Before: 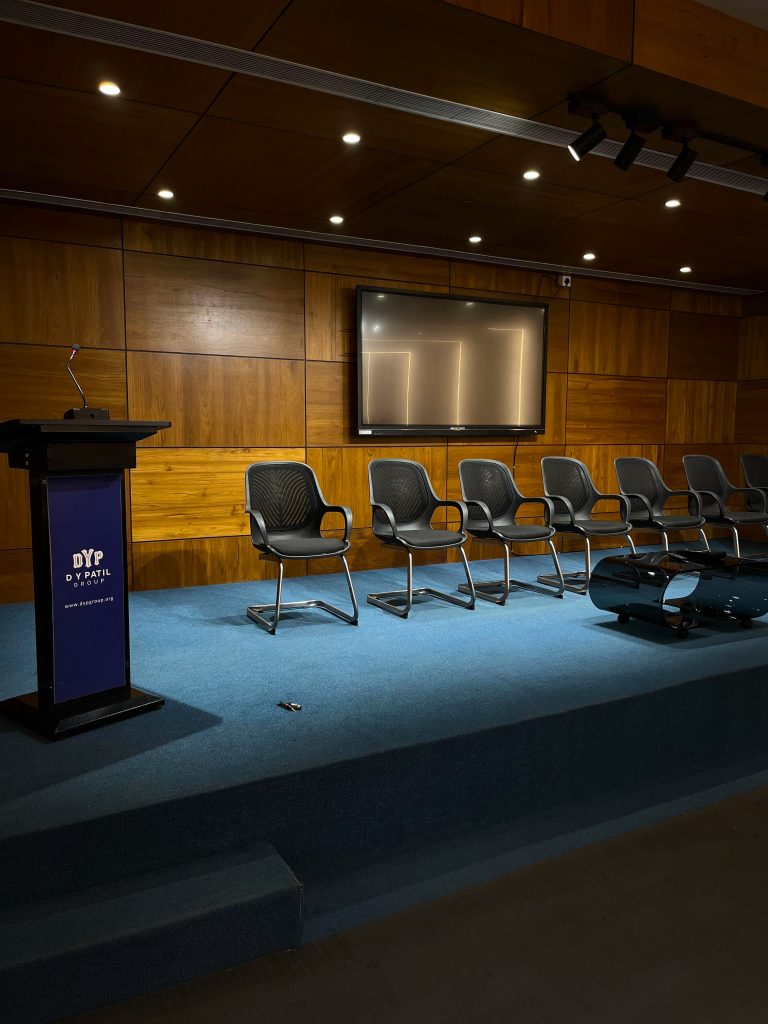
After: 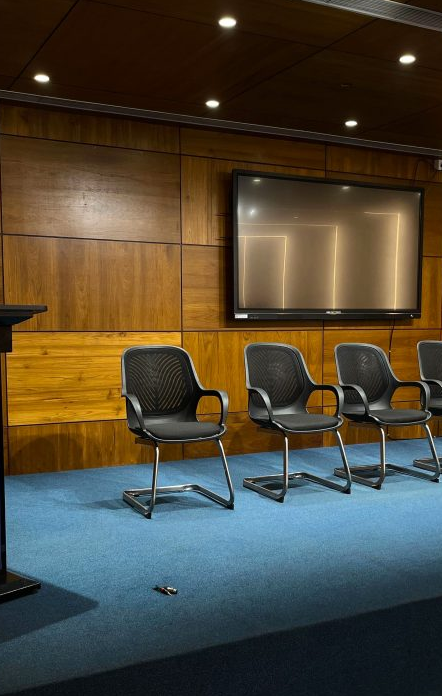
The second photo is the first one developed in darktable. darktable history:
crop: left 16.257%, top 11.359%, right 26.177%, bottom 20.62%
